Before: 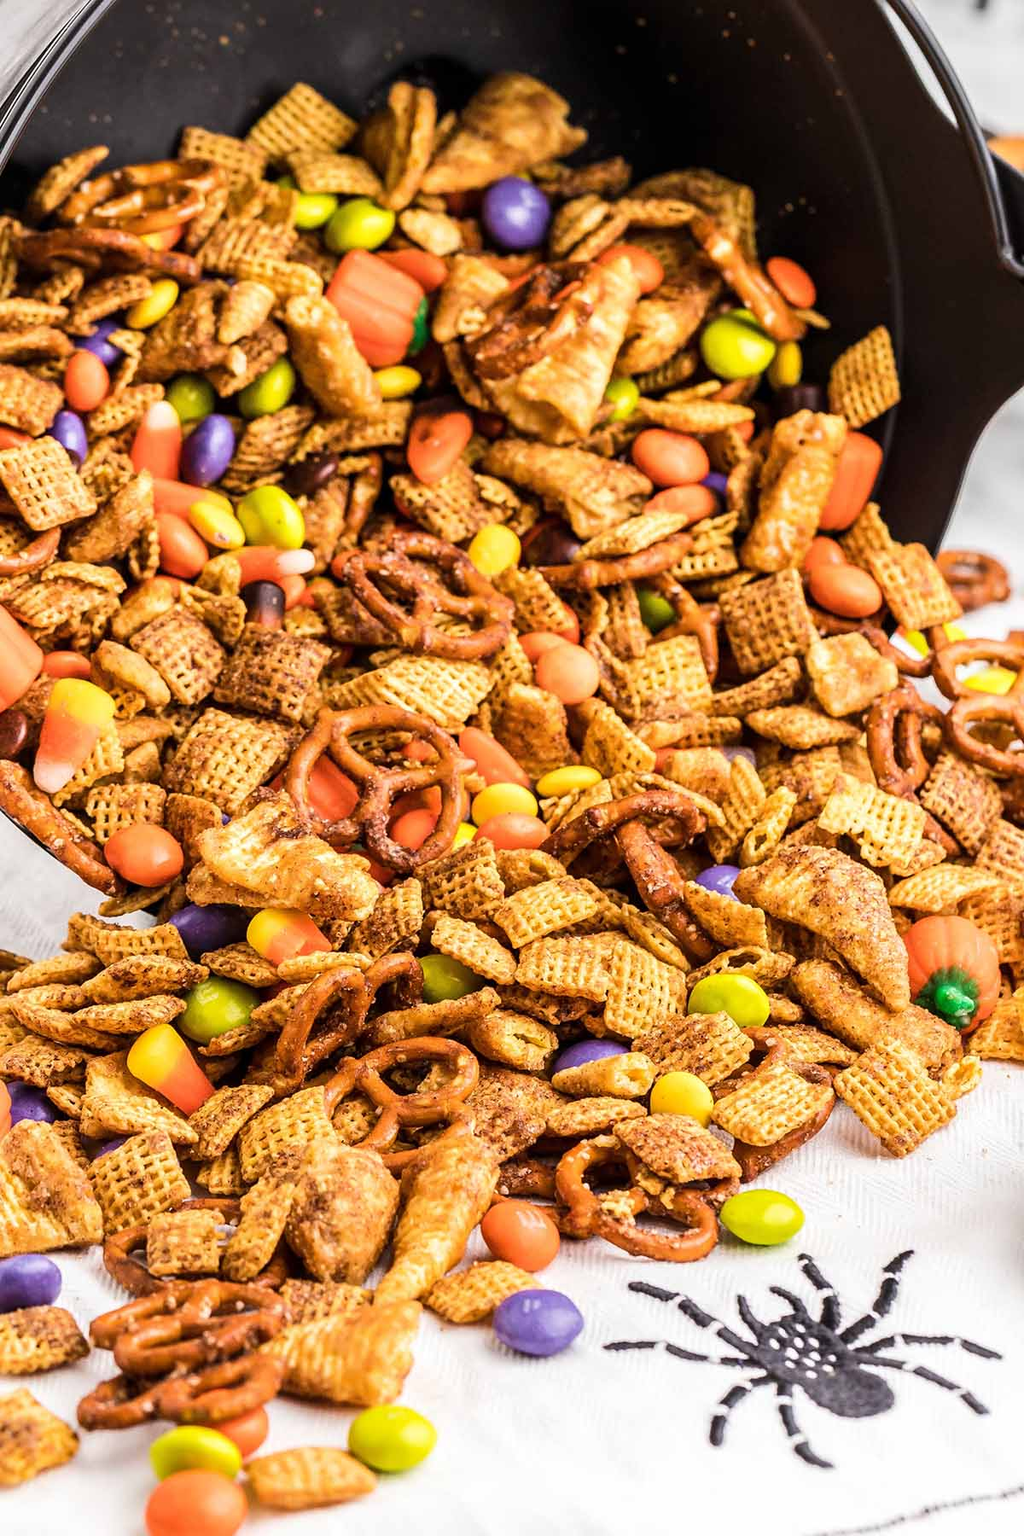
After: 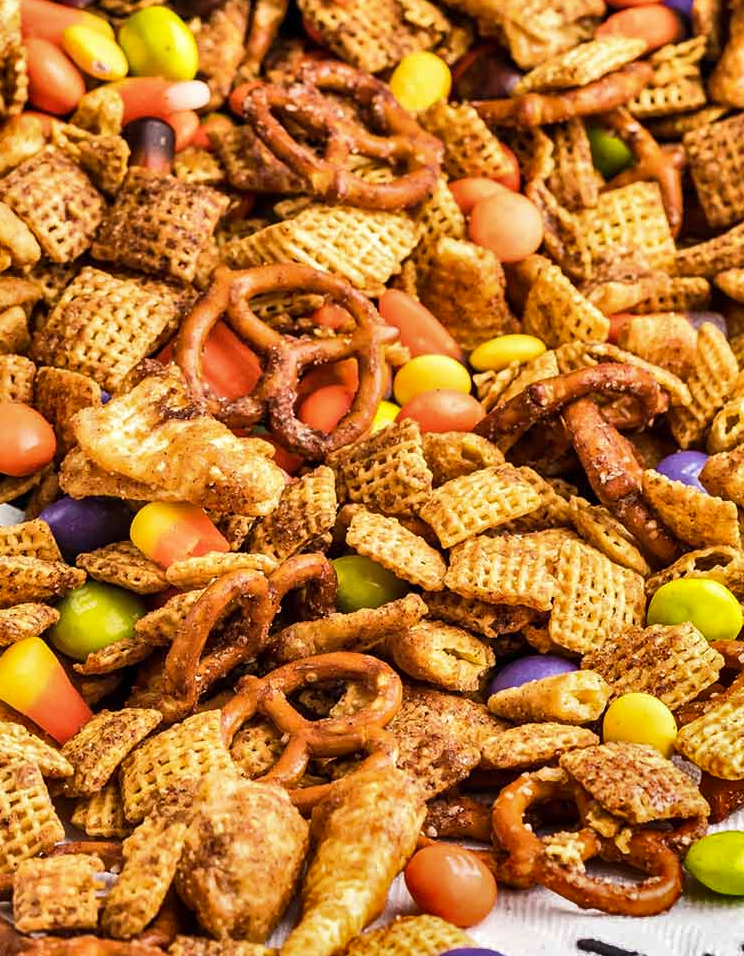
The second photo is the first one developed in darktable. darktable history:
shadows and highlights: shadows 20.91, highlights -82.73, soften with gaussian
crop: left 13.312%, top 31.28%, right 24.627%, bottom 15.582%
